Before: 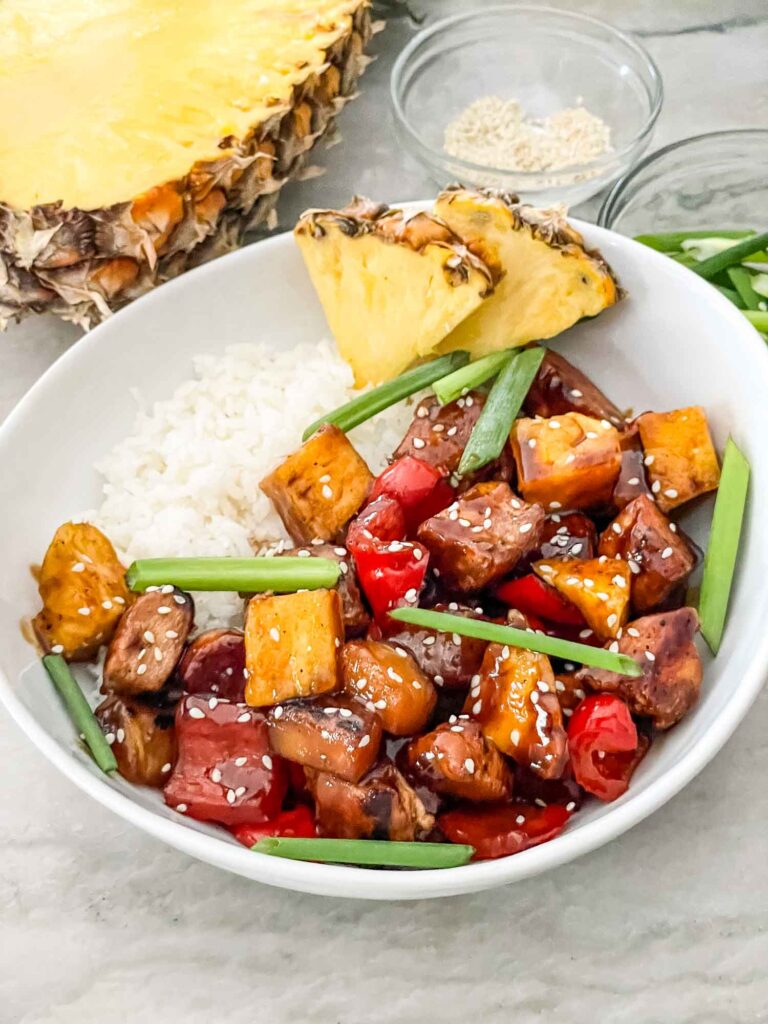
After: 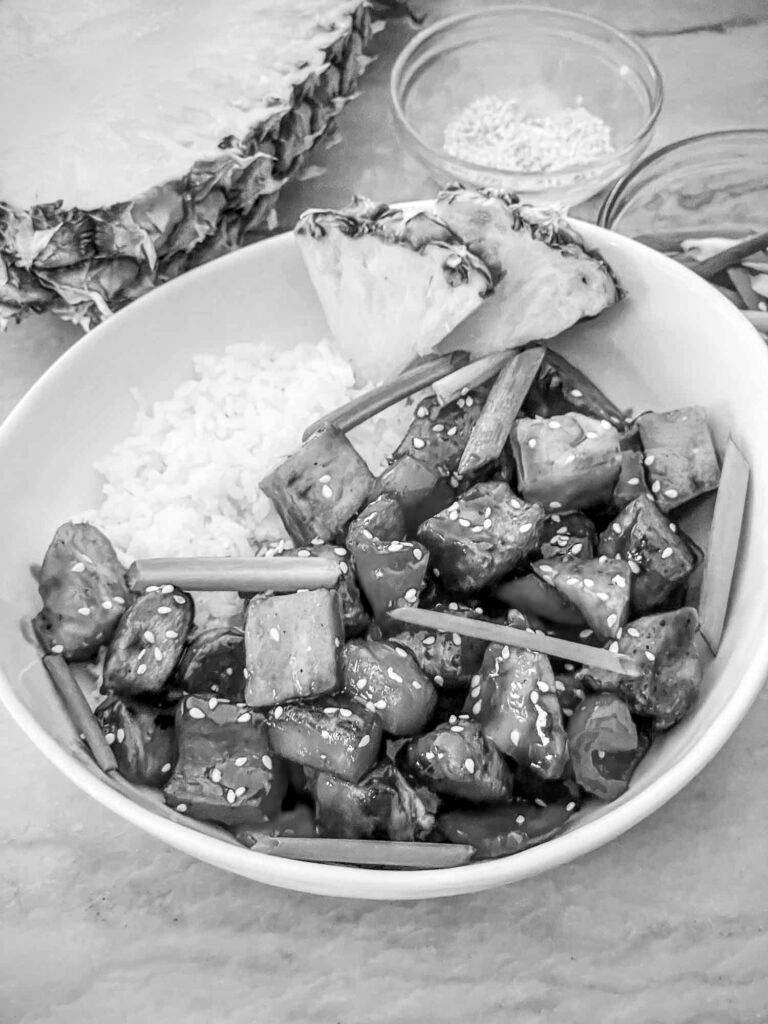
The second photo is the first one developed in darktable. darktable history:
local contrast: on, module defaults
vignetting: fall-off radius 60.92%
tone equalizer: on, module defaults
monochrome: a 32, b 64, size 2.3
